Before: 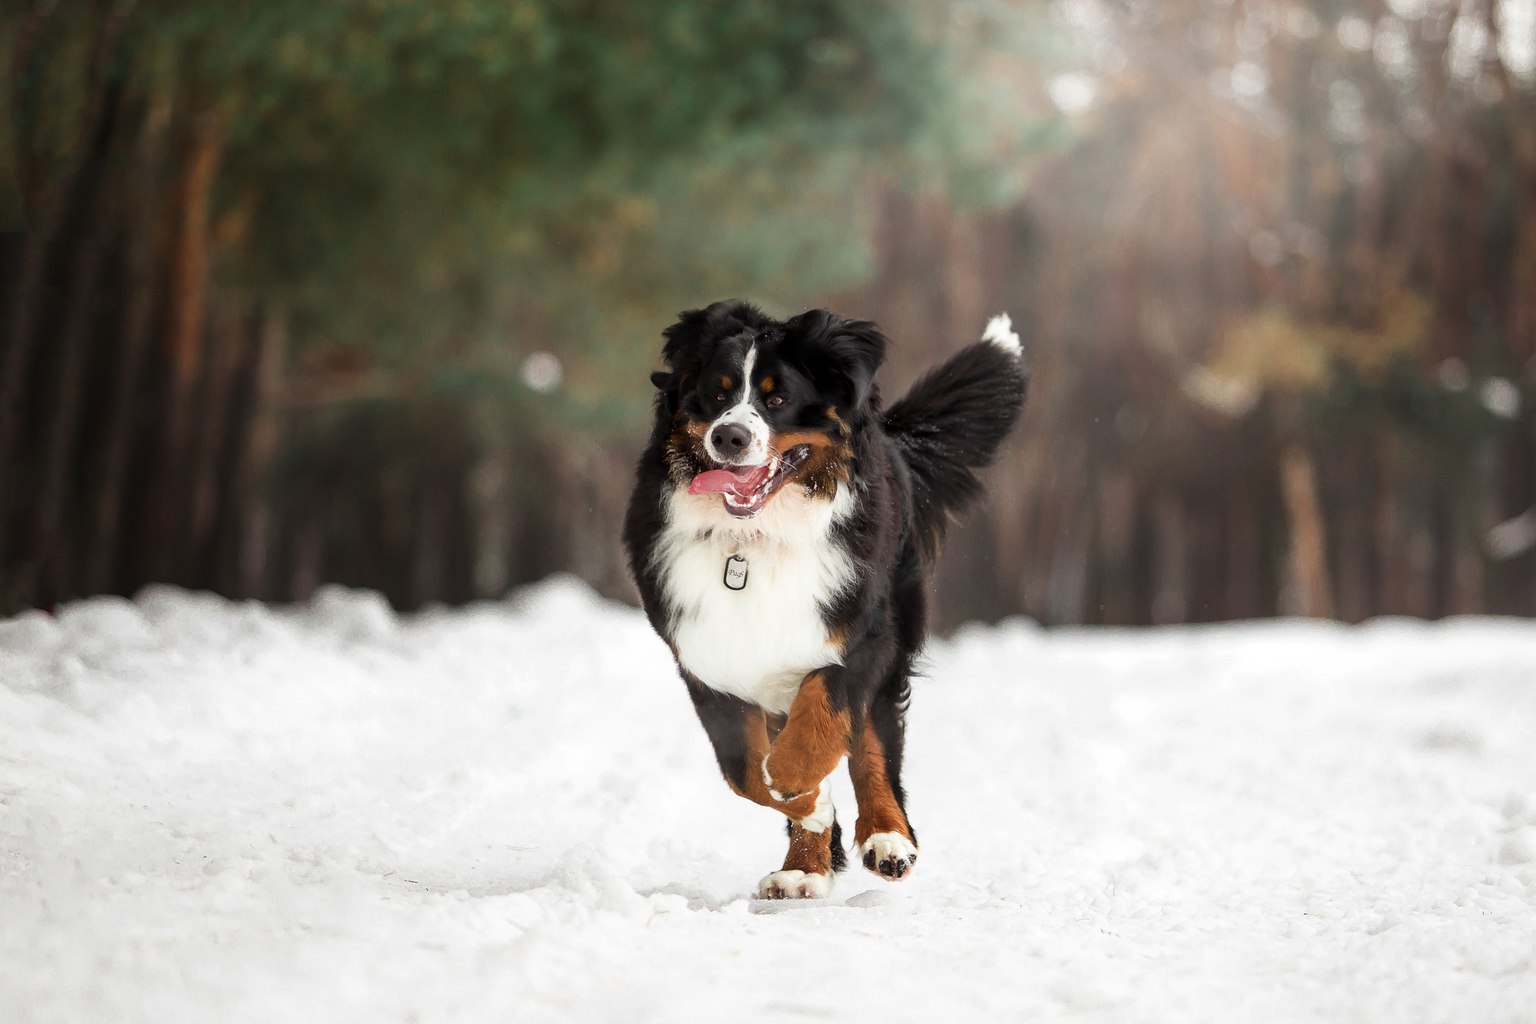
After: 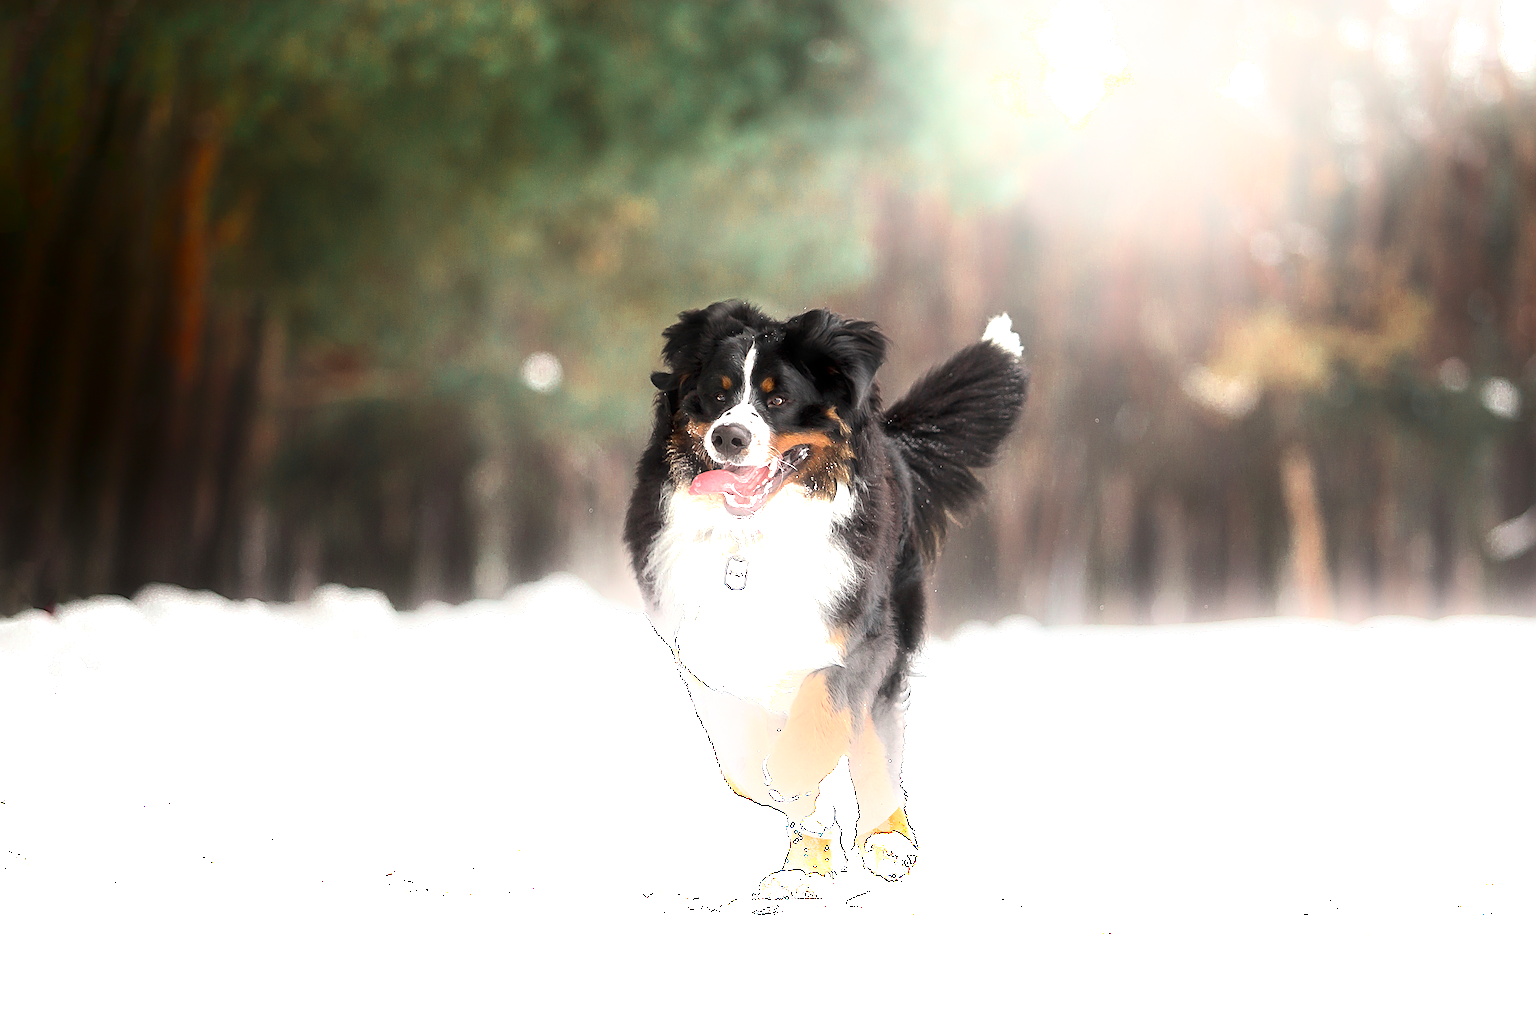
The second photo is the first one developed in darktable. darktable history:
exposure: exposure 0.99 EV, compensate highlight preservation false
sharpen: on, module defaults
shadows and highlights: shadows -89.81, highlights 89.83, soften with gaussian
haze removal: strength -0.095, compatibility mode true, adaptive false
